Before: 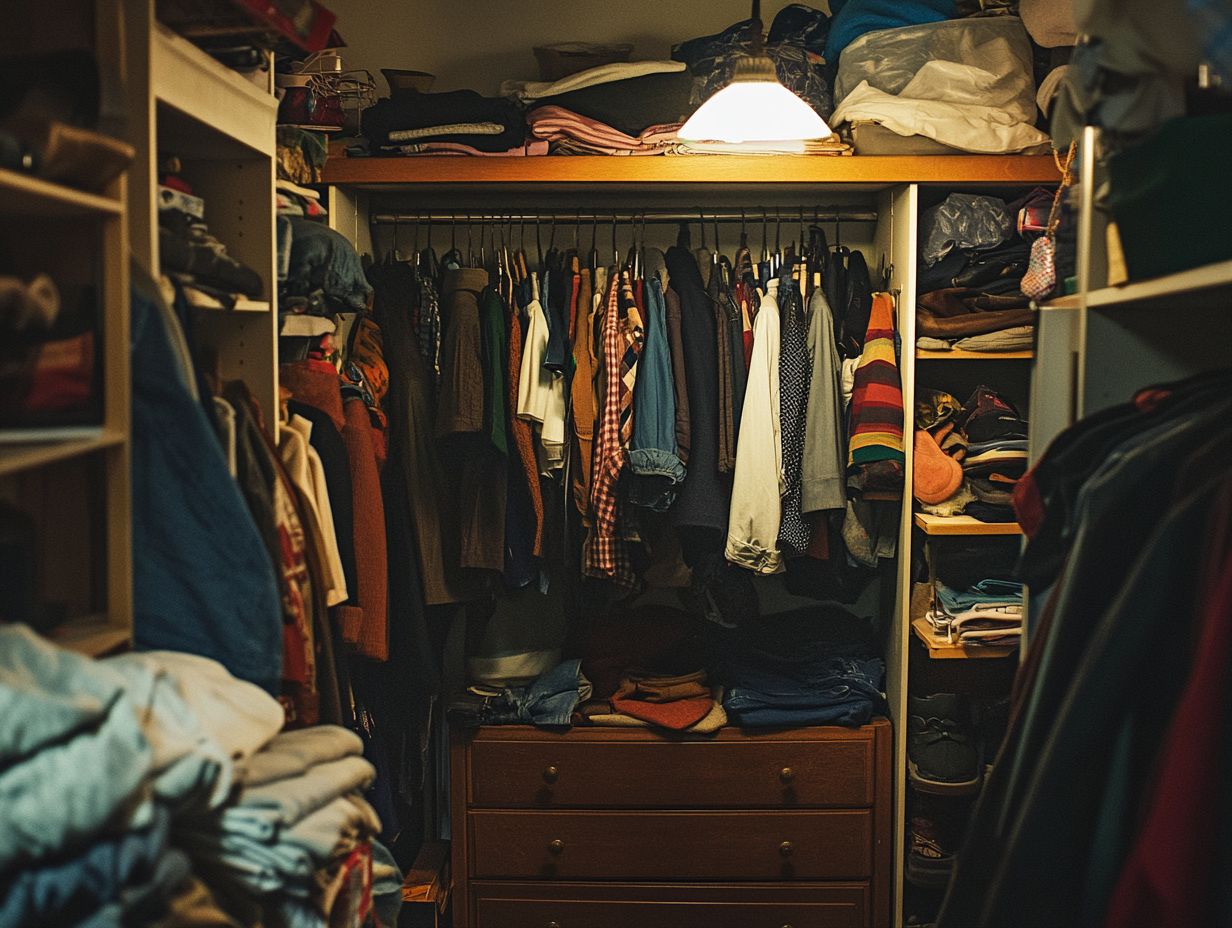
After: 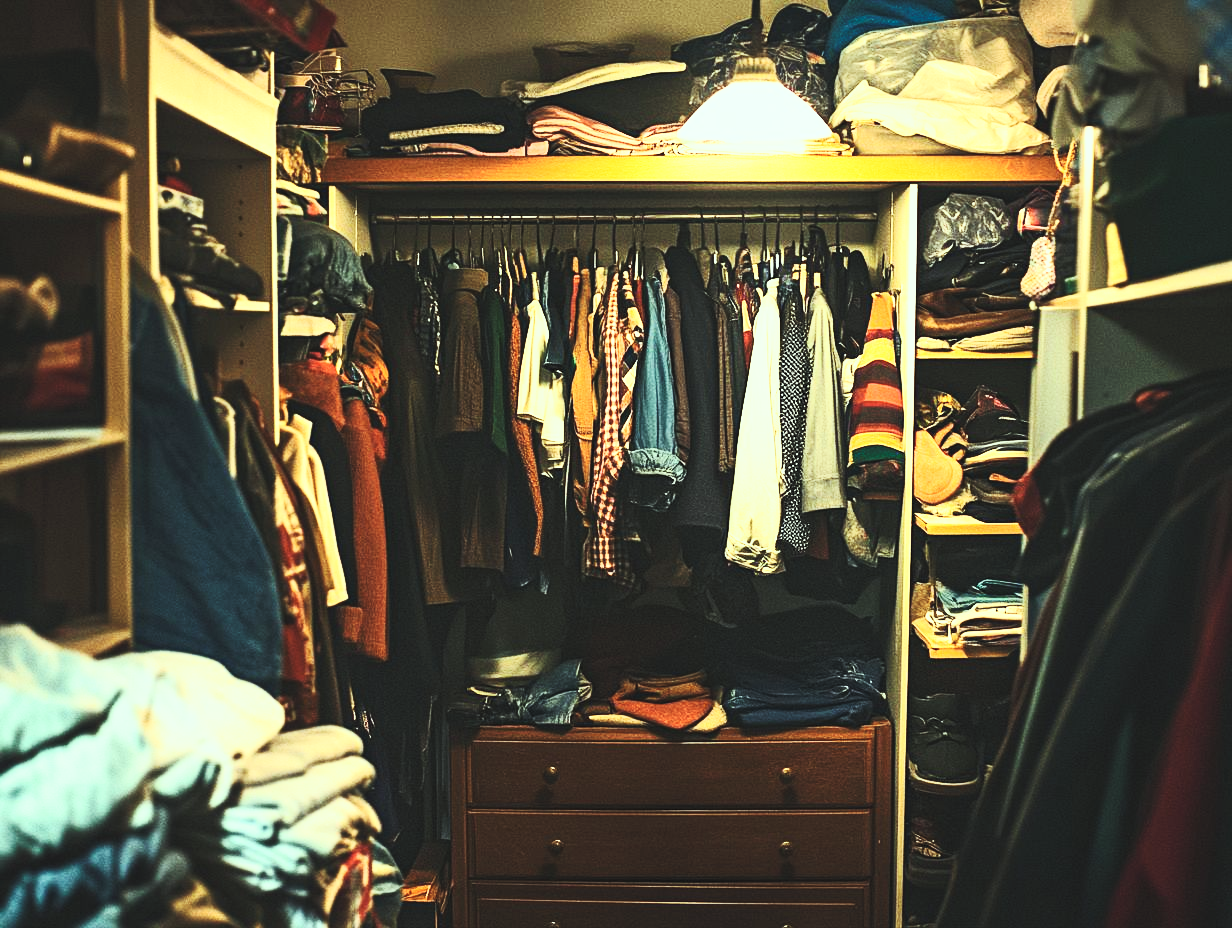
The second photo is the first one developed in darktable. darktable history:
base curve: curves: ch0 [(0, 0) (0.028, 0.03) (0.121, 0.232) (0.46, 0.748) (0.859, 0.968) (1, 1)], preserve colors none
color correction: highlights a* -8, highlights b* 3.1
tone equalizer: -8 EV -0.417 EV, -7 EV -0.389 EV, -6 EV -0.333 EV, -5 EV -0.222 EV, -3 EV 0.222 EV, -2 EV 0.333 EV, -1 EV 0.389 EV, +0 EV 0.417 EV, edges refinement/feathering 500, mask exposure compensation -1.57 EV, preserve details no
contrast brightness saturation: contrast 0.39, brightness 0.53
